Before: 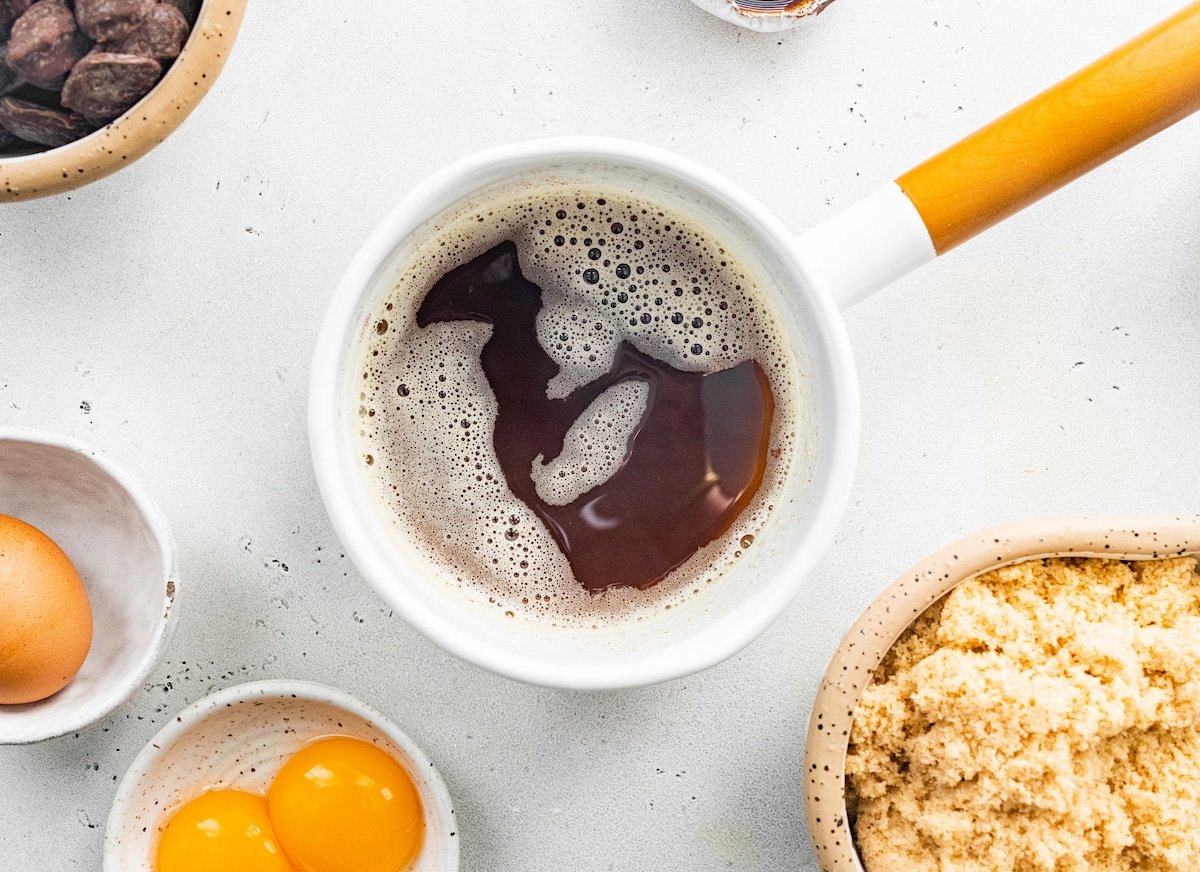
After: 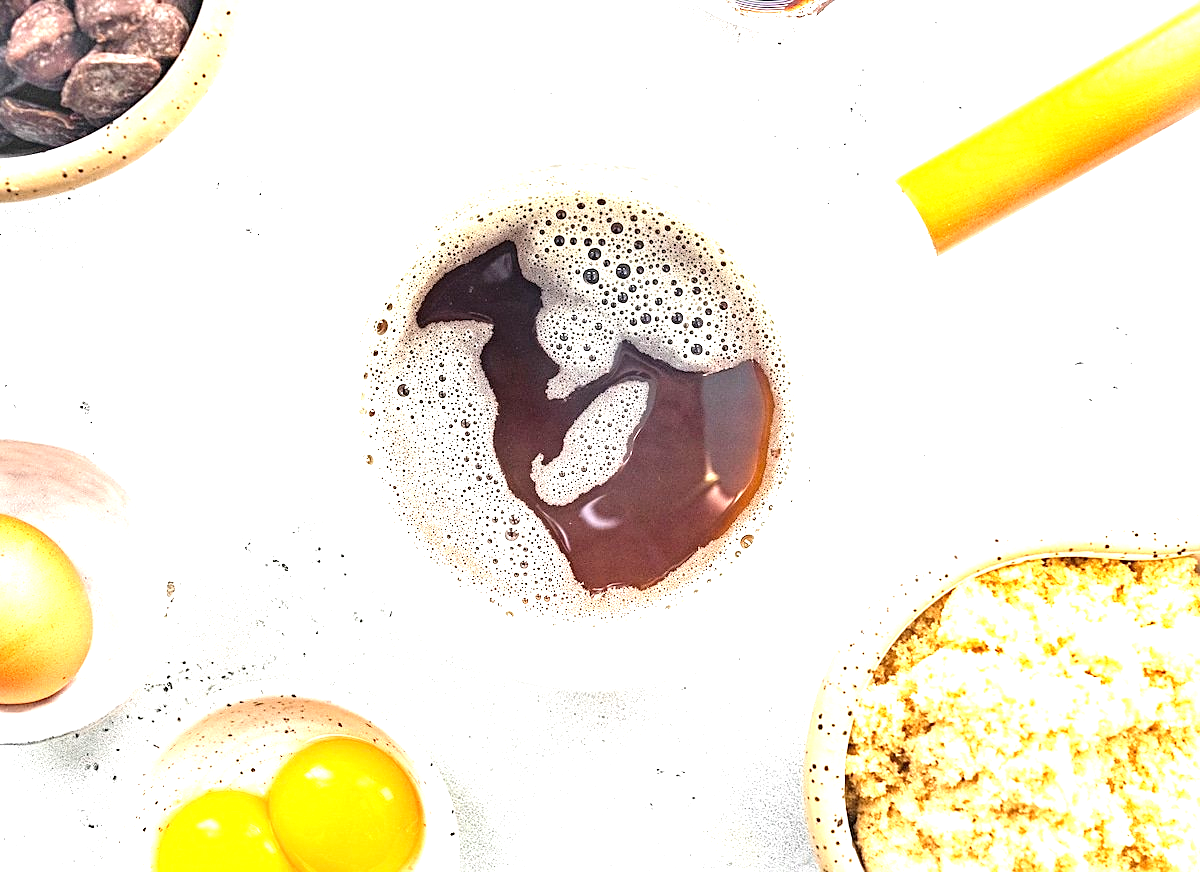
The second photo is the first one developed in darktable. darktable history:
exposure: black level correction 0, exposure 1.451 EV, compensate highlight preservation false
sharpen: radius 1.495, amount 0.415, threshold 1.226
